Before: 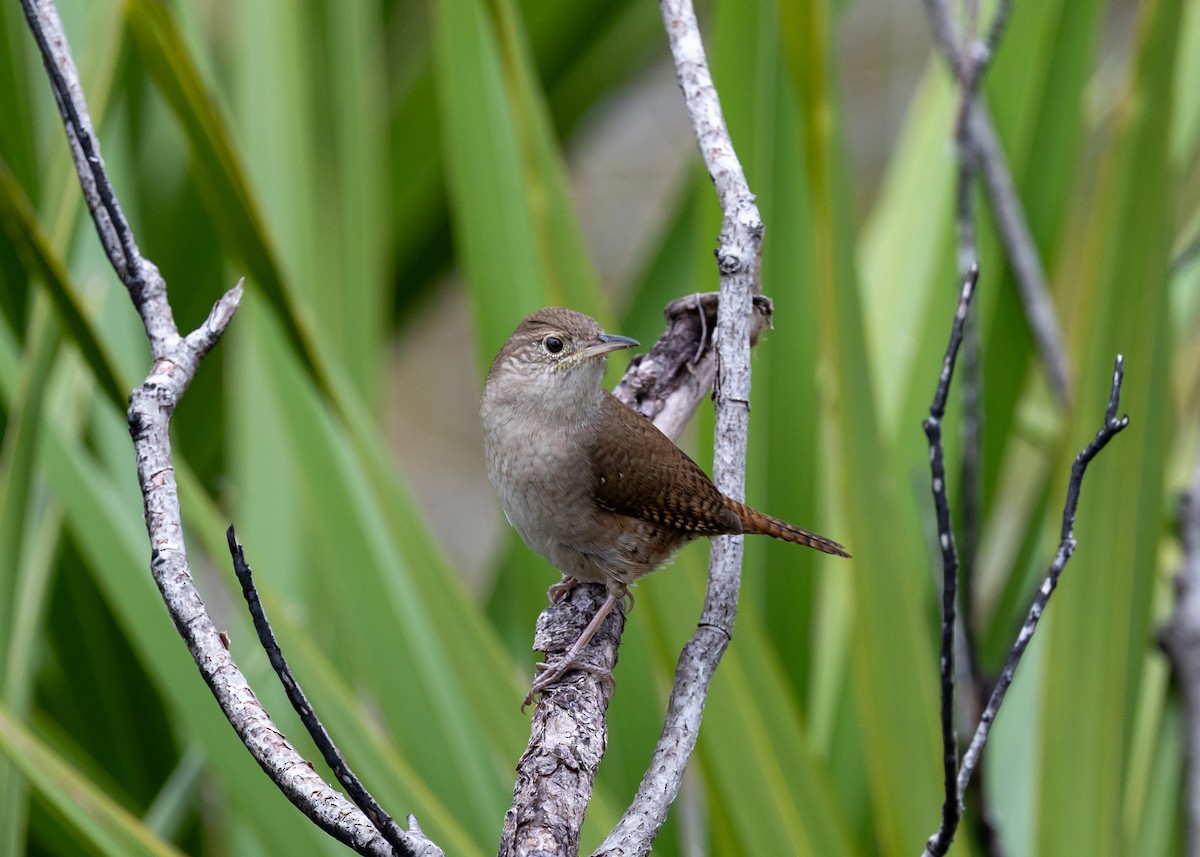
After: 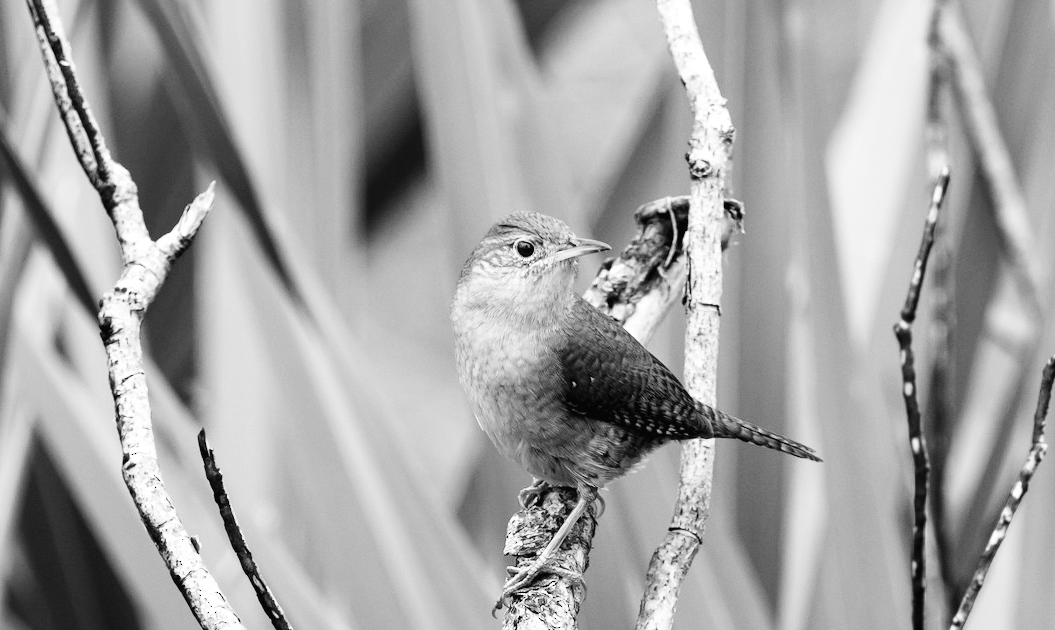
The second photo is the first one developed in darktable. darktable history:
color calibration: output gray [0.267, 0.423, 0.267, 0], illuminant same as pipeline (D50), adaptation none (bypass)
white balance: red 1.009, blue 0.985
base curve: curves: ch0 [(0, 0.003) (0.001, 0.002) (0.006, 0.004) (0.02, 0.022) (0.048, 0.086) (0.094, 0.234) (0.162, 0.431) (0.258, 0.629) (0.385, 0.8) (0.548, 0.918) (0.751, 0.988) (1, 1)], preserve colors none
crop and rotate: left 2.425%, top 11.305%, right 9.6%, bottom 15.08%
